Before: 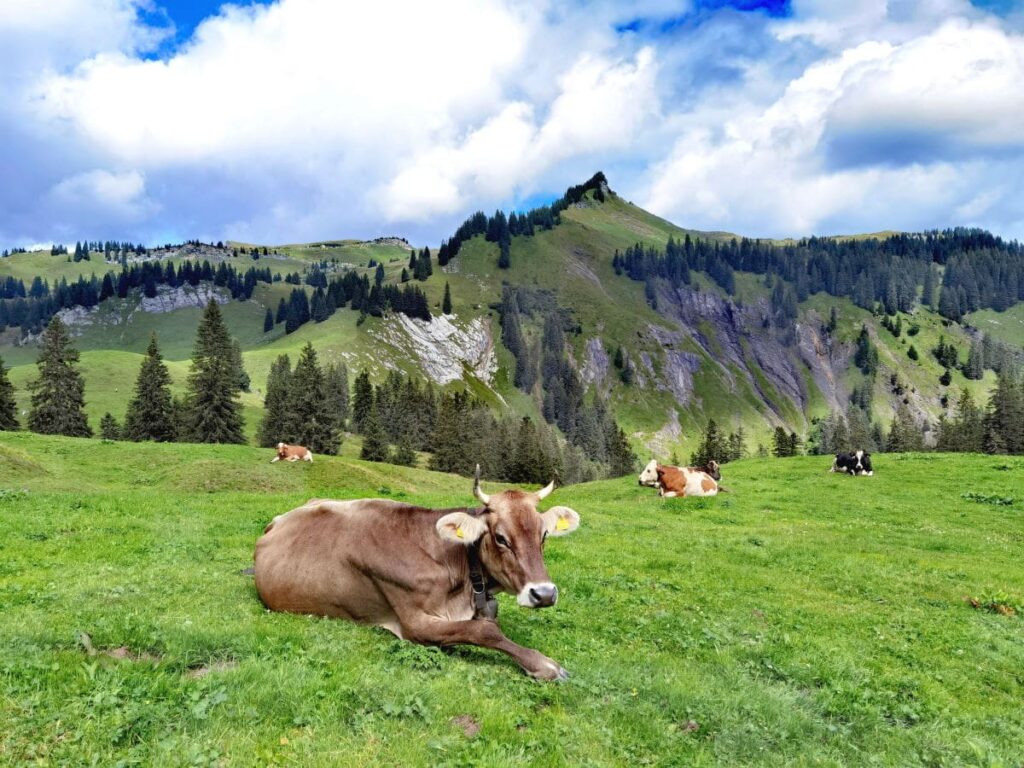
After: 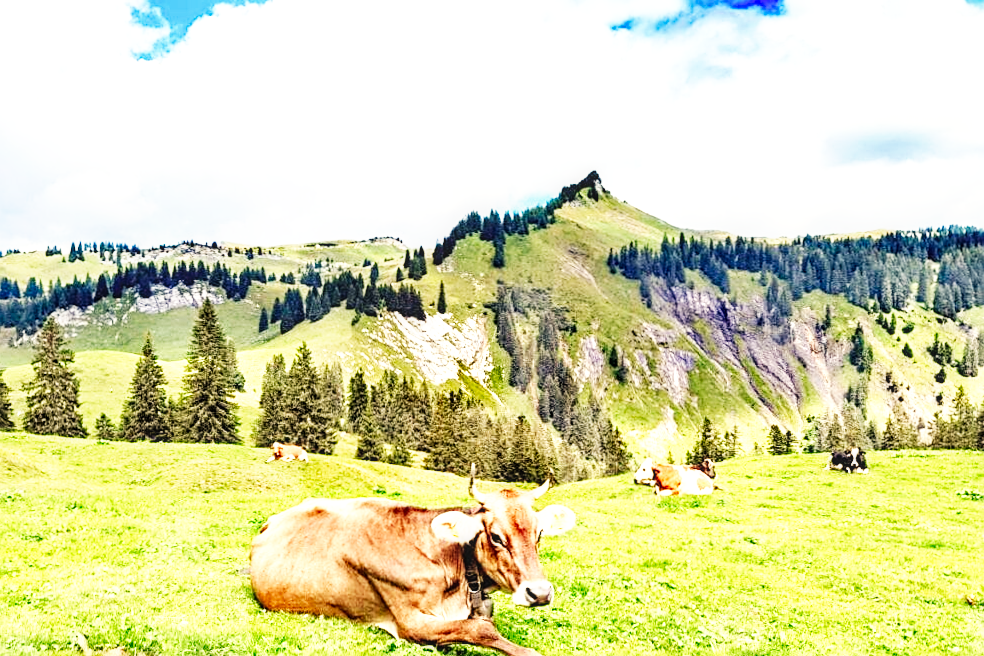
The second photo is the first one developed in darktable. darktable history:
crop and rotate: angle 0.2°, left 0.275%, right 3.127%, bottom 14.18%
sharpen: on, module defaults
base curve: curves: ch0 [(0, 0) (0.007, 0.004) (0.027, 0.03) (0.046, 0.07) (0.207, 0.54) (0.442, 0.872) (0.673, 0.972) (1, 1)], preserve colors none
exposure: black level correction 0, exposure 0.7 EV, compensate exposure bias true, compensate highlight preservation false
white balance: red 1.123, blue 0.83
local contrast: on, module defaults
